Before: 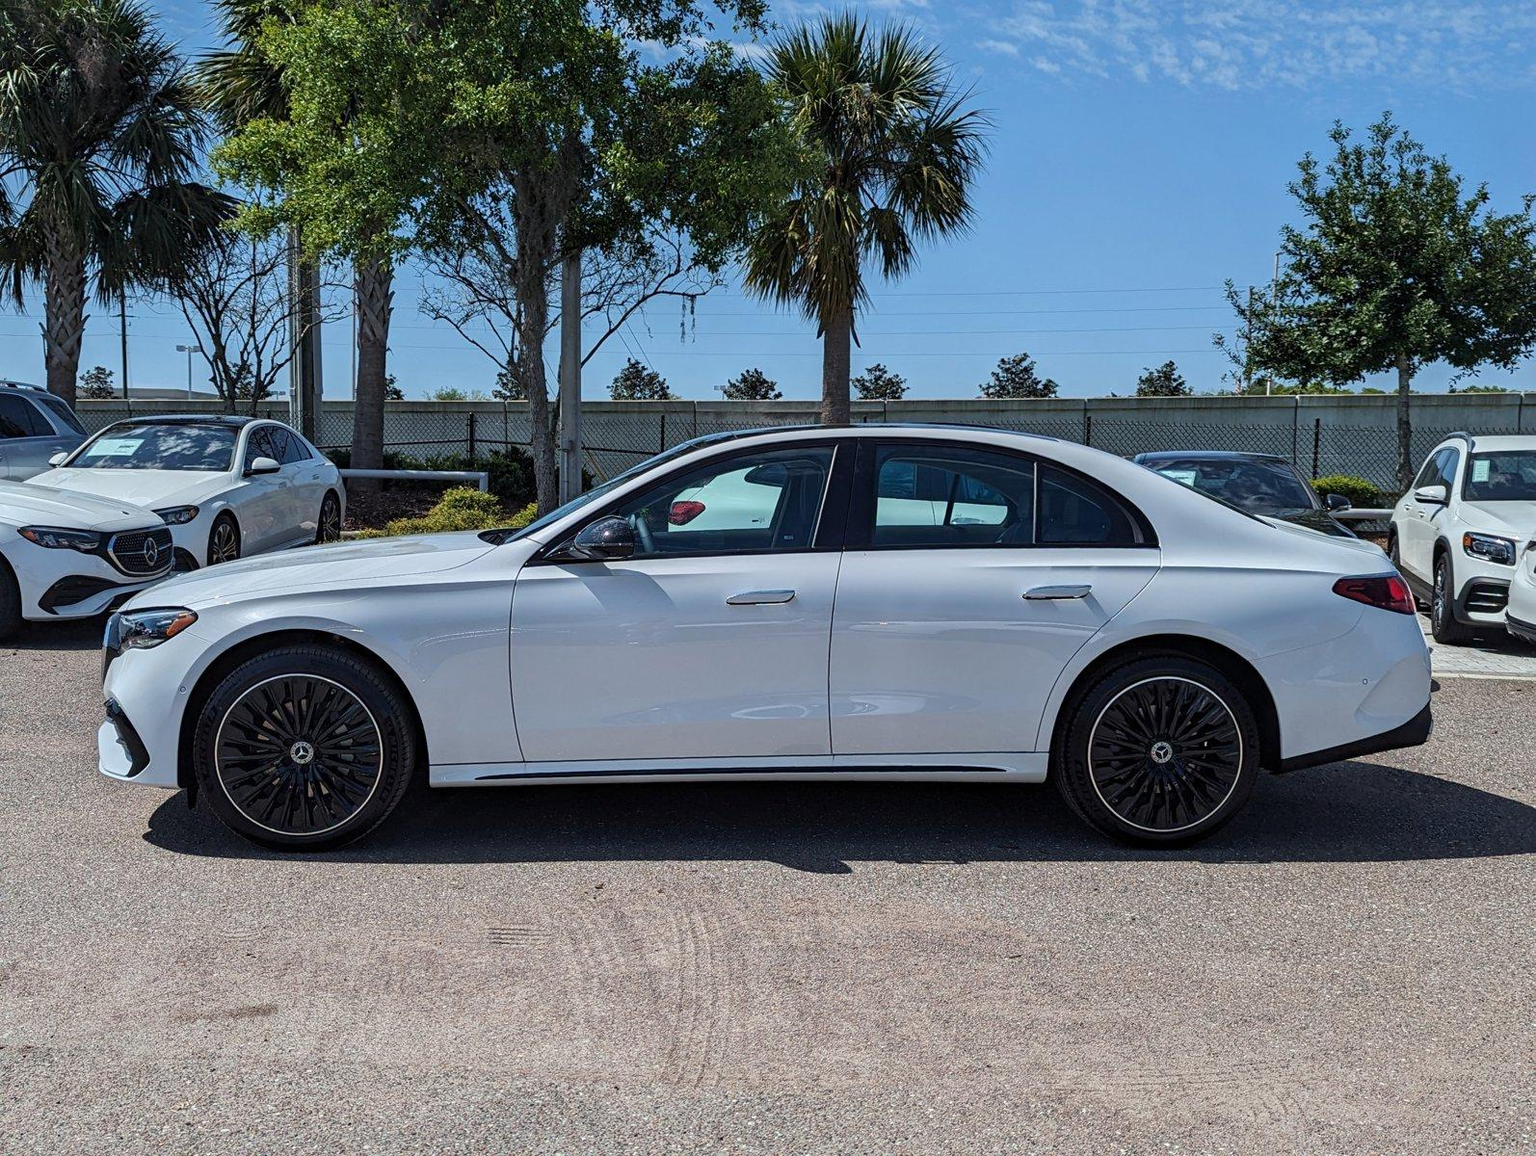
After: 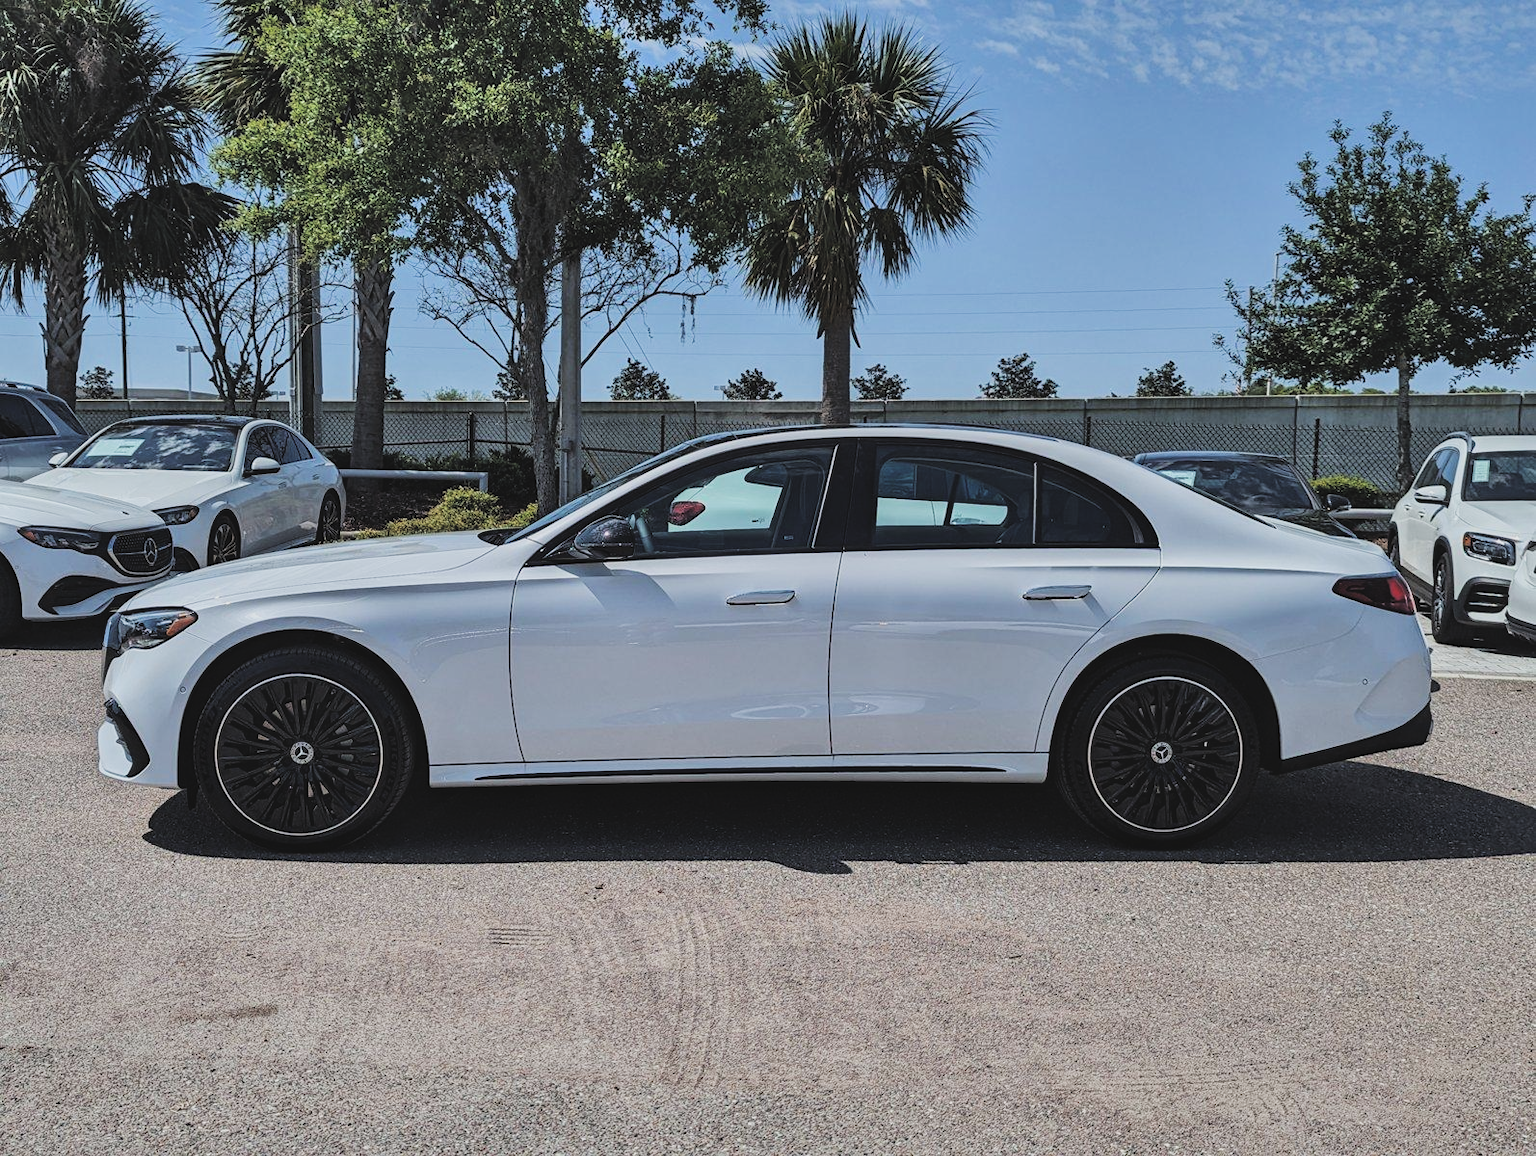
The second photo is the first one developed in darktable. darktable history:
filmic rgb: black relative exposure -5.07 EV, white relative exposure 3.95 EV, hardness 2.9, contrast 1.298, highlights saturation mix -28.76%
exposure: black level correction -0.031, compensate highlight preservation false
shadows and highlights: shadows 58.38, highlights -60.44, soften with gaussian
